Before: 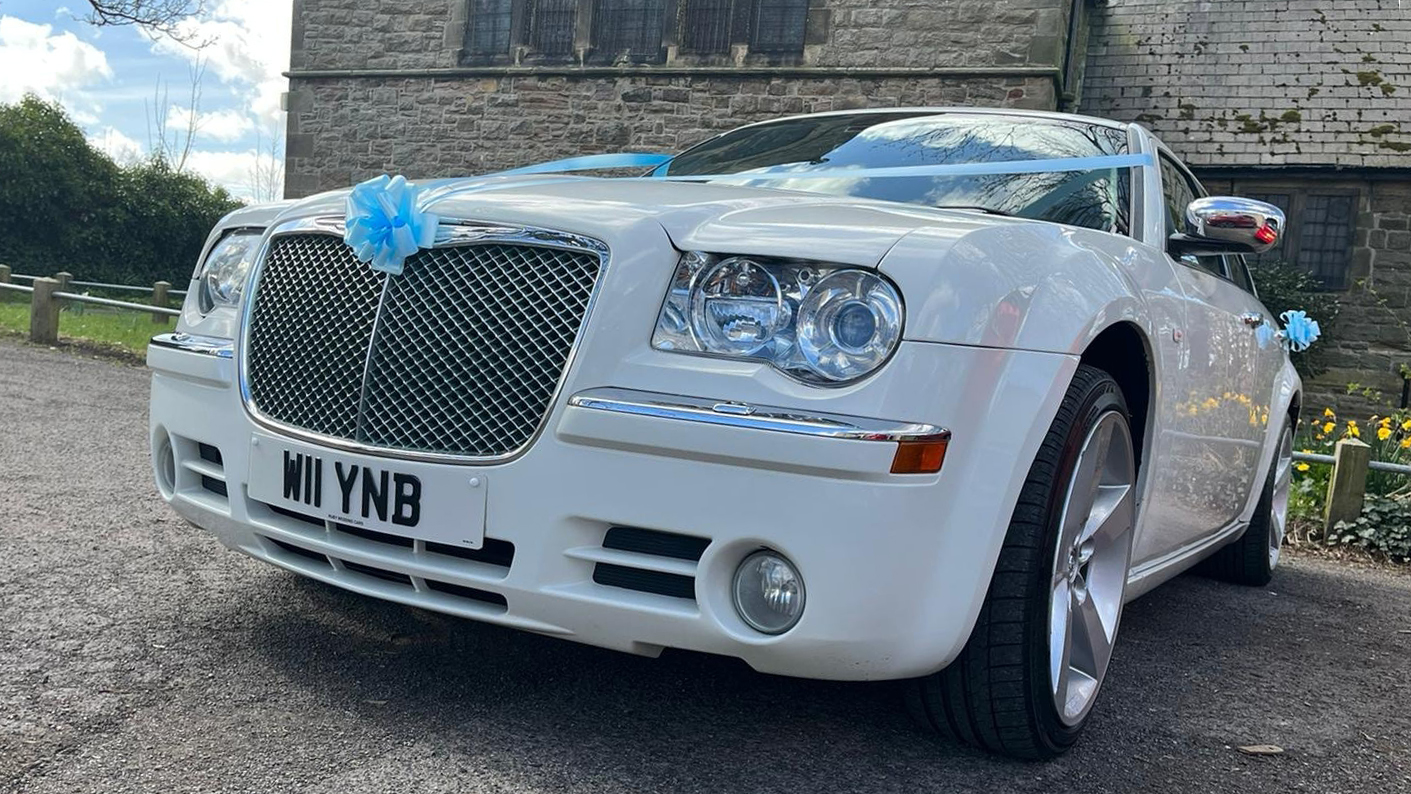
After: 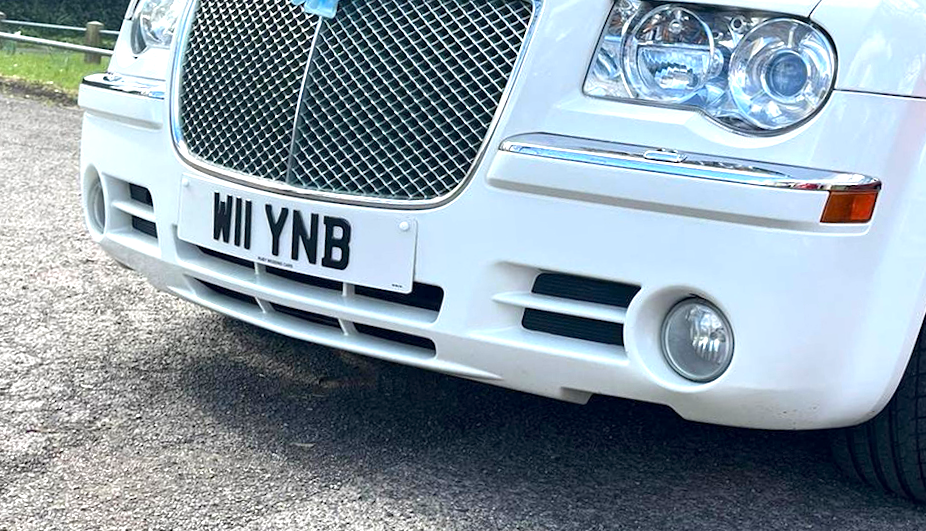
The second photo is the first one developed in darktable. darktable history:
tone equalizer: edges refinement/feathering 500, mask exposure compensation -1.57 EV, preserve details no
exposure: black level correction 0.001, exposure 1.13 EV, compensate highlight preservation false
crop and rotate: angle -0.728°, left 3.897%, top 31.526%, right 28.97%
